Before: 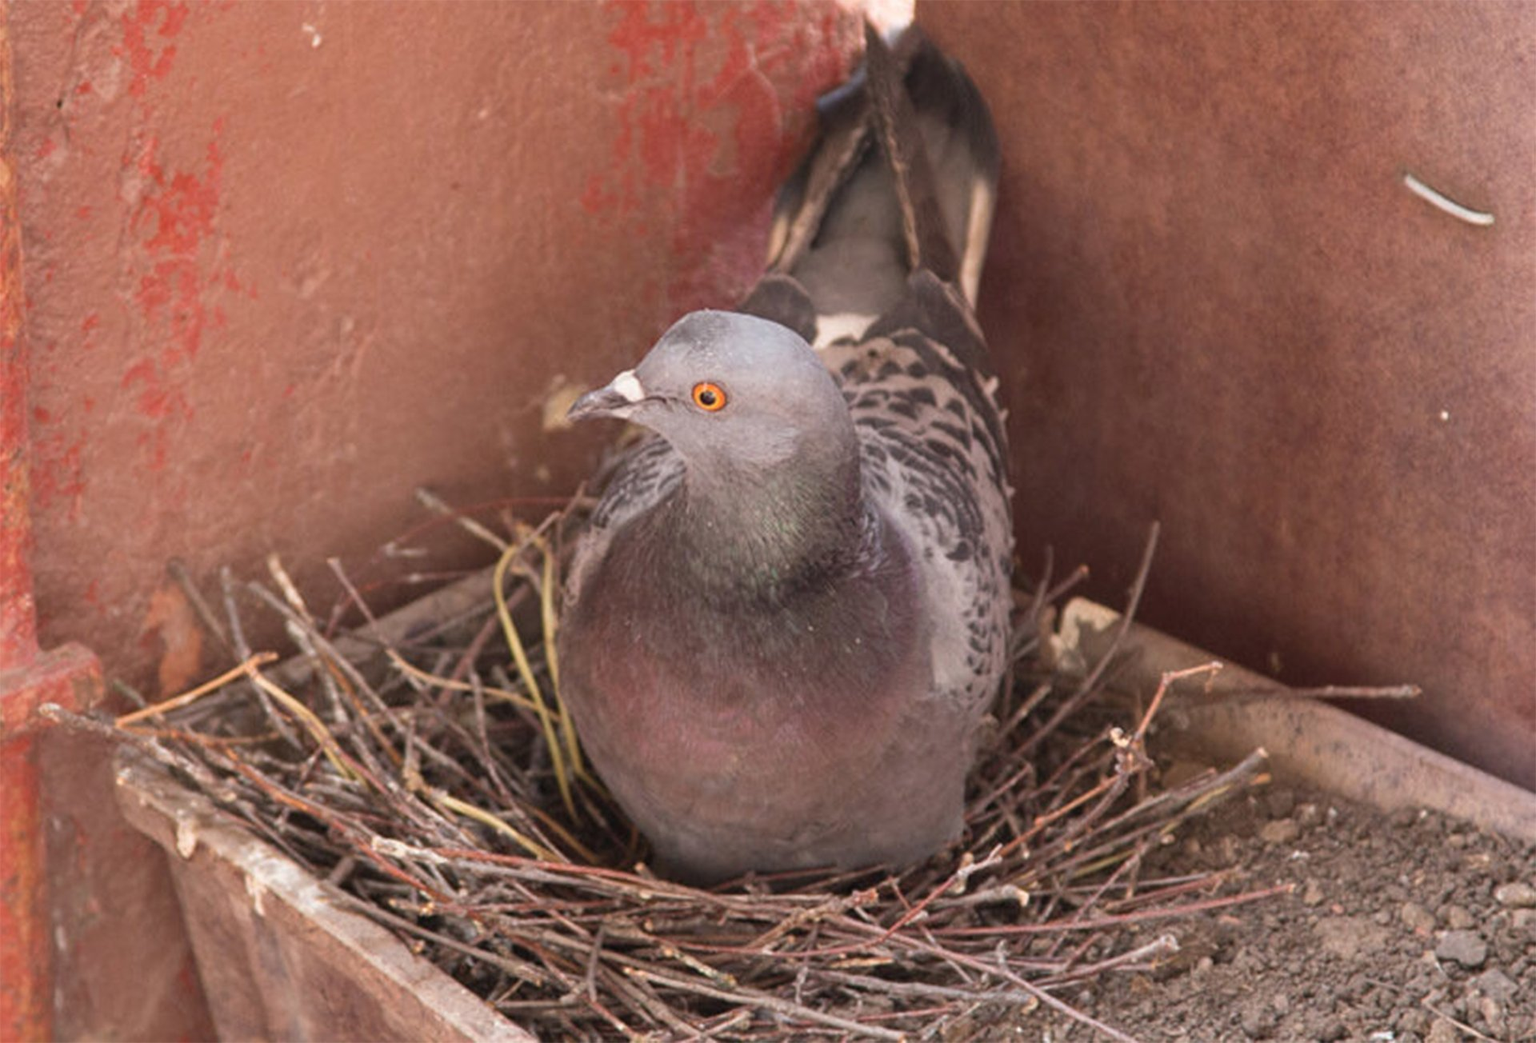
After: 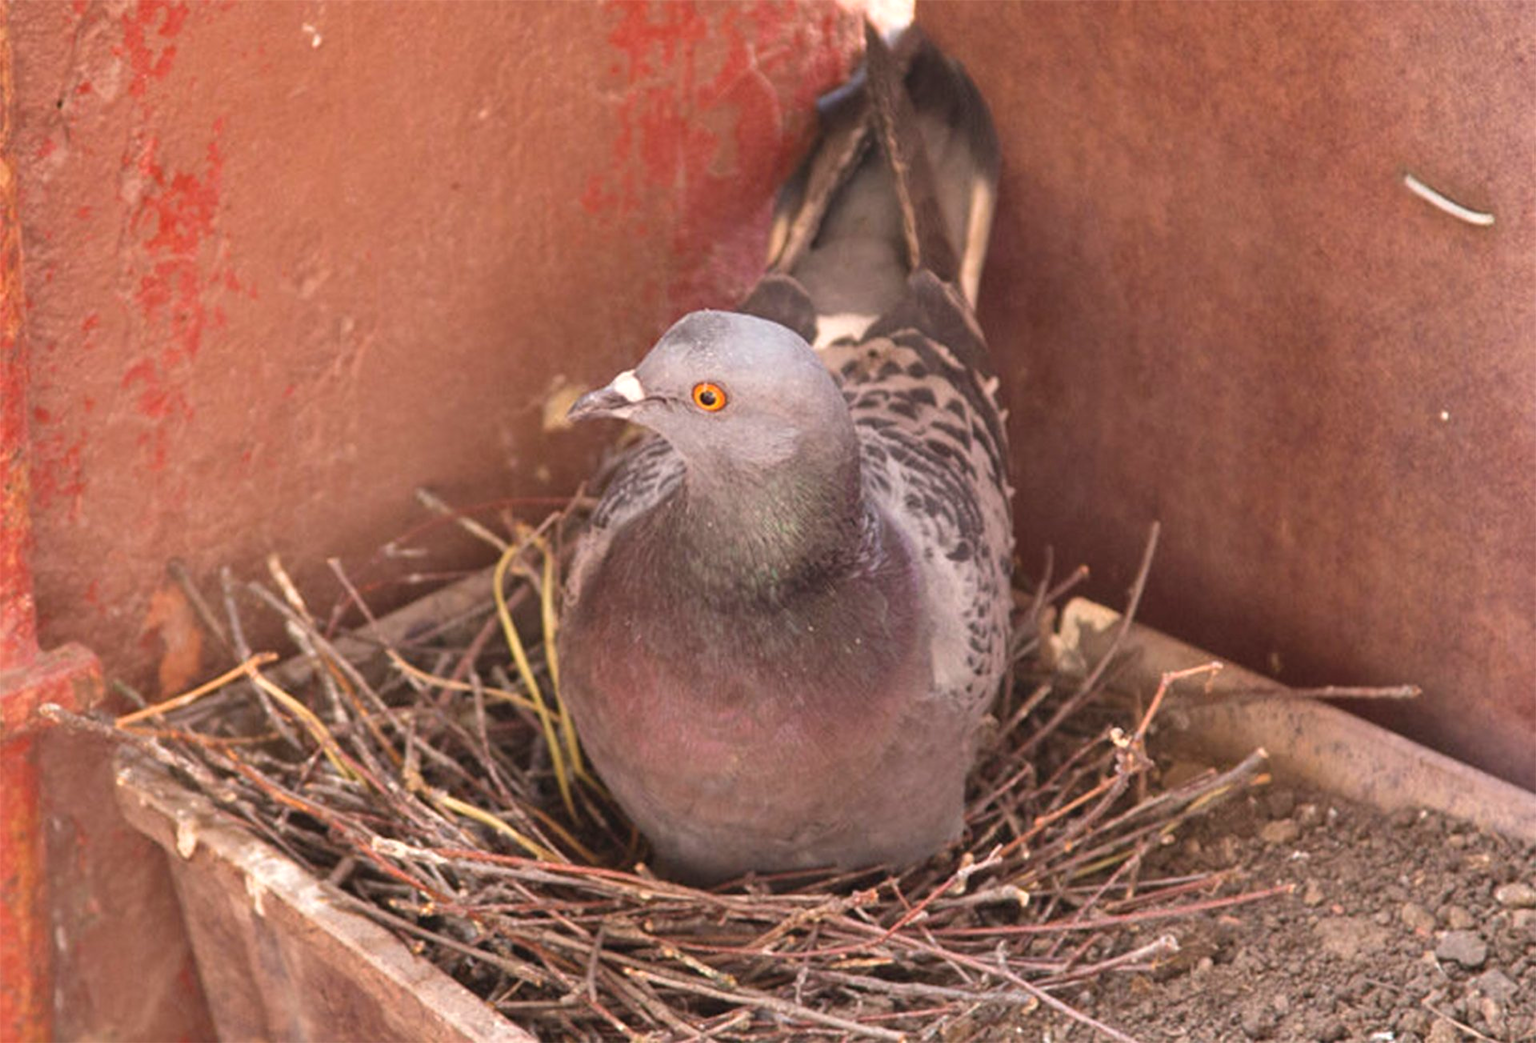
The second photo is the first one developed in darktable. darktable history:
exposure: exposure 0.258 EV, compensate highlight preservation false
color balance rgb: shadows lift › chroma 2%, shadows lift › hue 50°, power › hue 60°, highlights gain › chroma 1%, highlights gain › hue 60°, global offset › luminance 0.25%, global vibrance 30%
shadows and highlights: shadows 60, highlights -60.23, soften with gaussian
